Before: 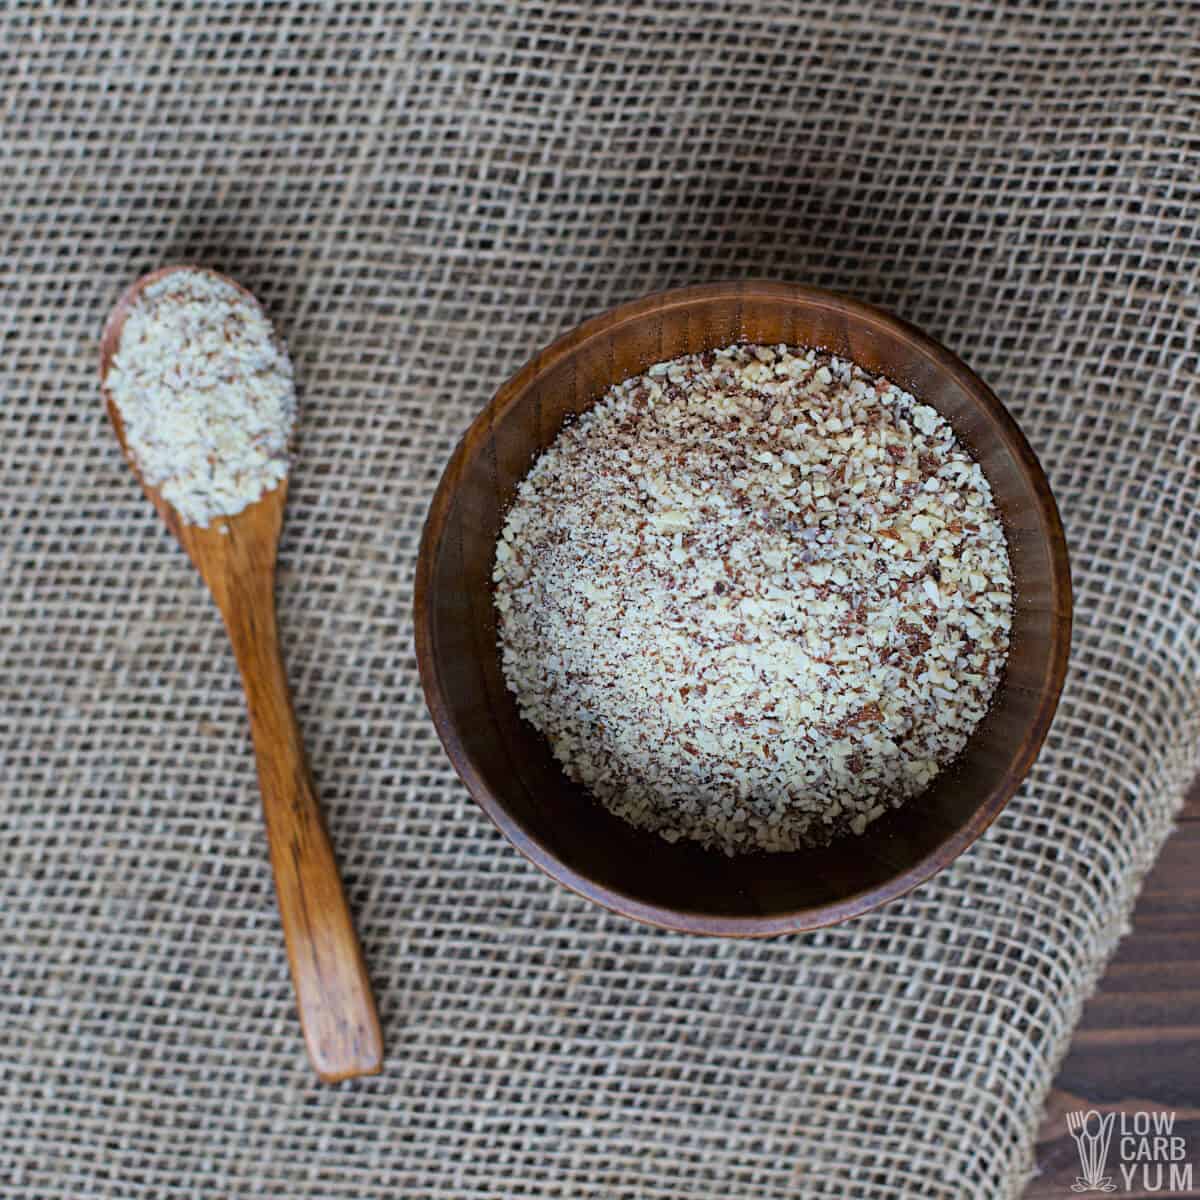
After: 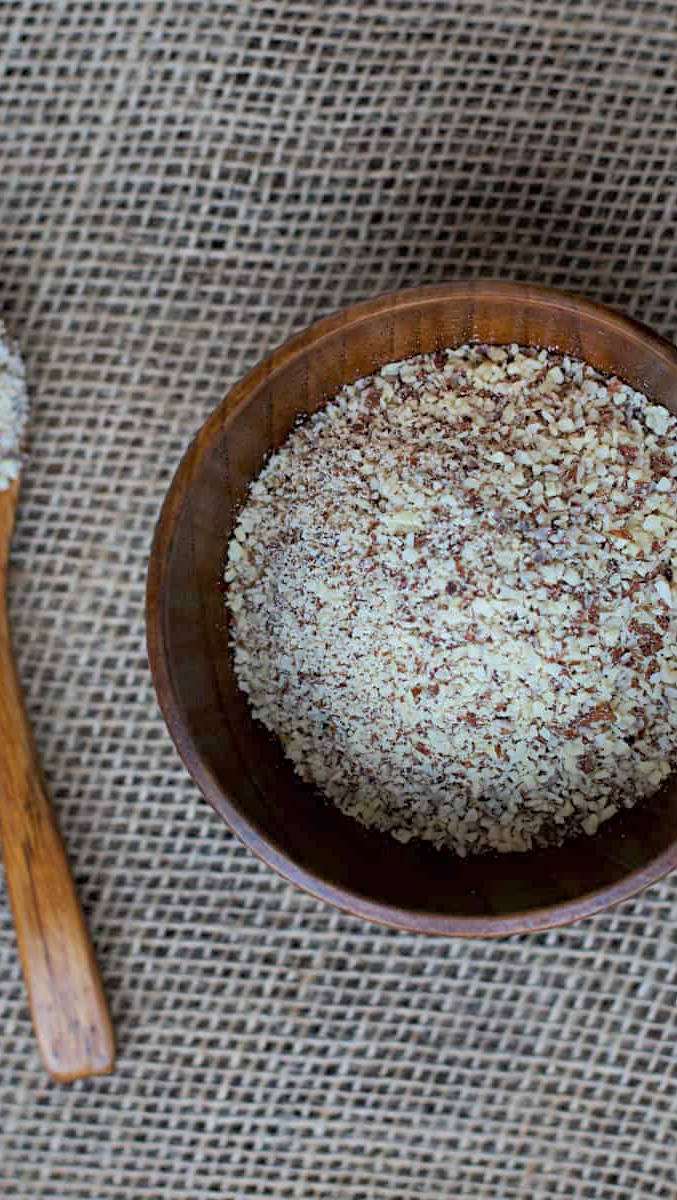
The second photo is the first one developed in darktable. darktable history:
crop and rotate: left 22.401%, right 21.132%
shadows and highlights: on, module defaults
contrast equalizer: y [[0.546, 0.552, 0.554, 0.554, 0.552, 0.546], [0.5 ×6], [0.5 ×6], [0 ×6], [0 ×6]], mix 0.302
